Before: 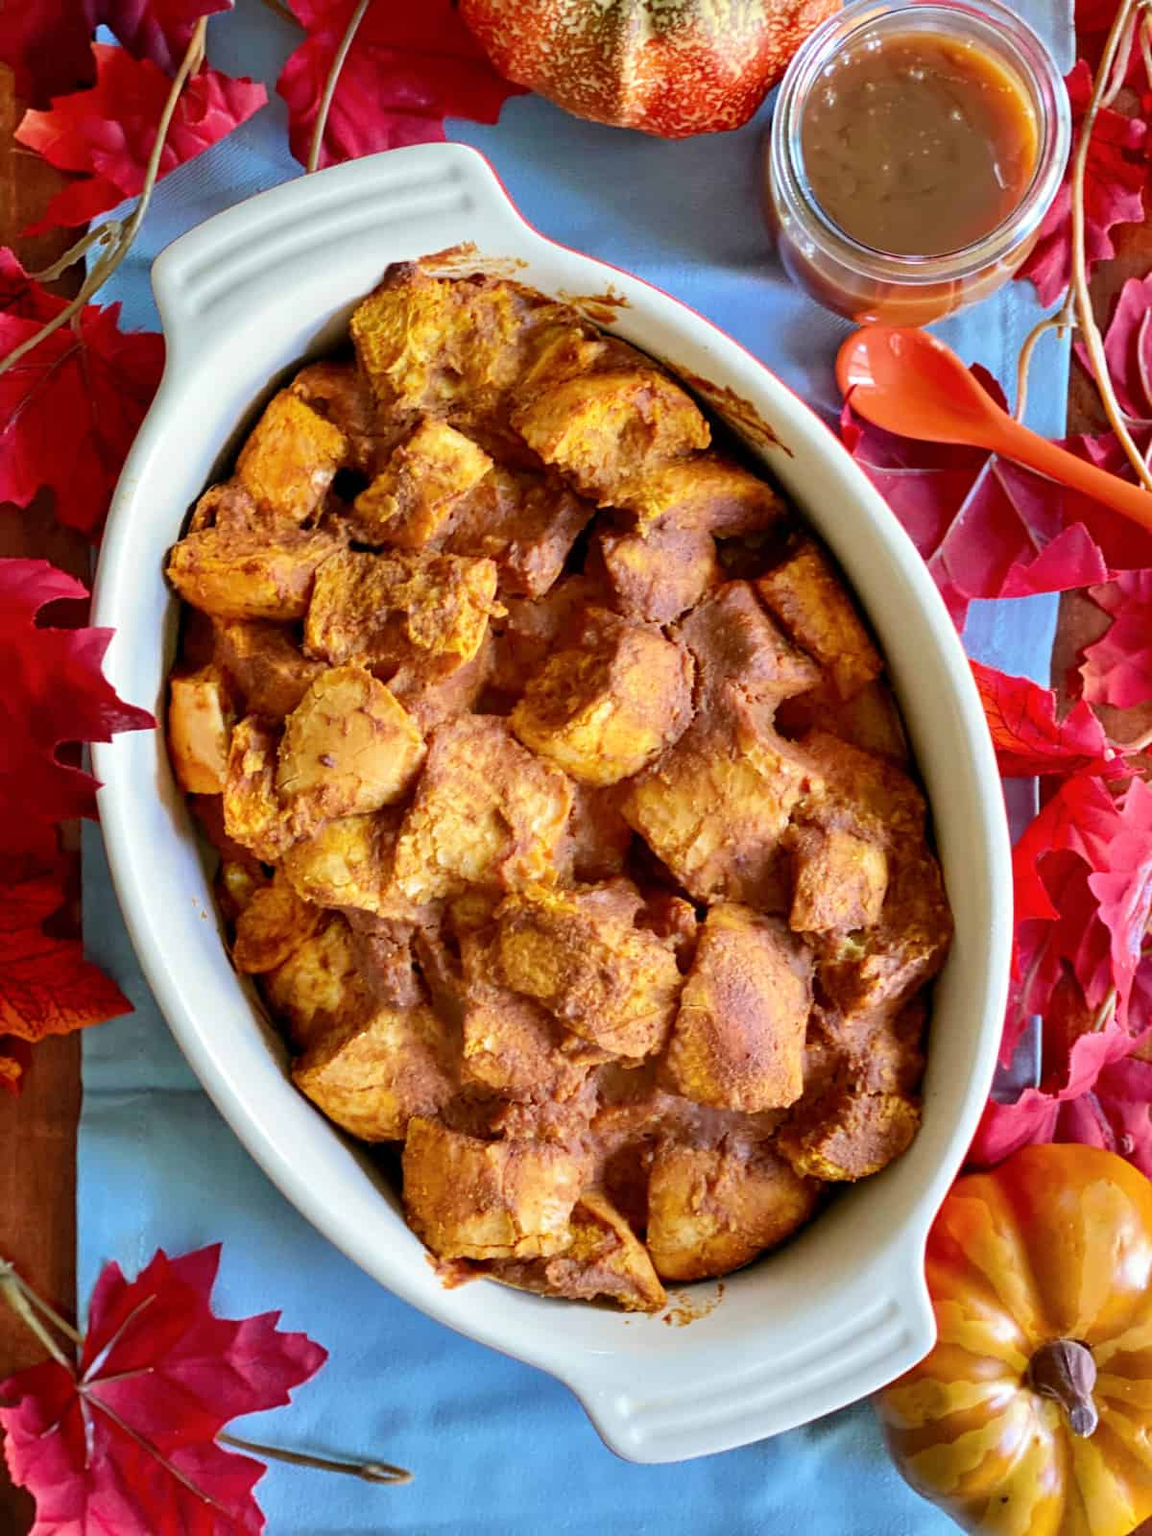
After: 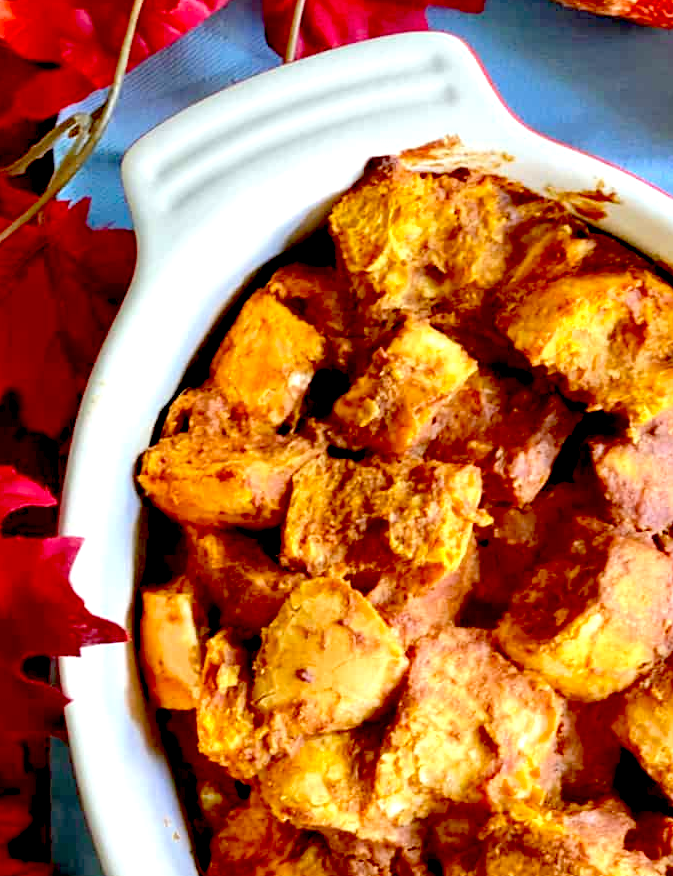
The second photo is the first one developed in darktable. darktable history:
tone equalizer: smoothing diameter 24.99%, edges refinement/feathering 8.19, preserve details guided filter
exposure: black level correction 0.038, exposure 0.499 EV, compensate highlight preservation false
crop and rotate: left 3.02%, top 7.378%, right 40.852%, bottom 37.841%
